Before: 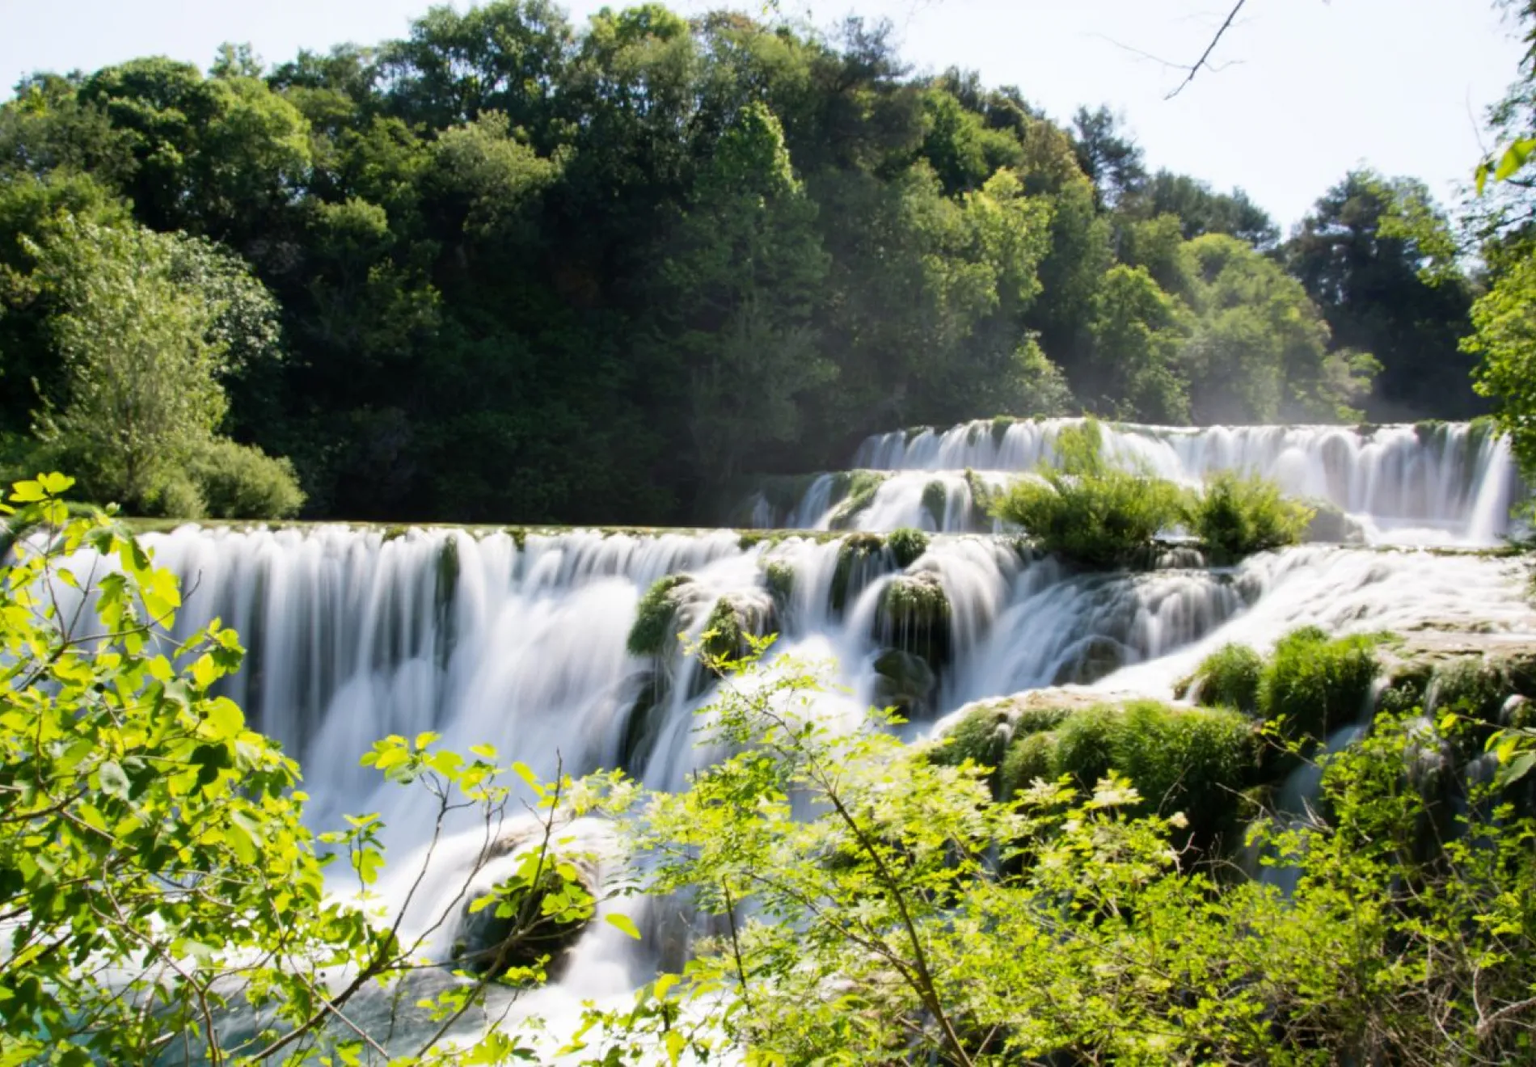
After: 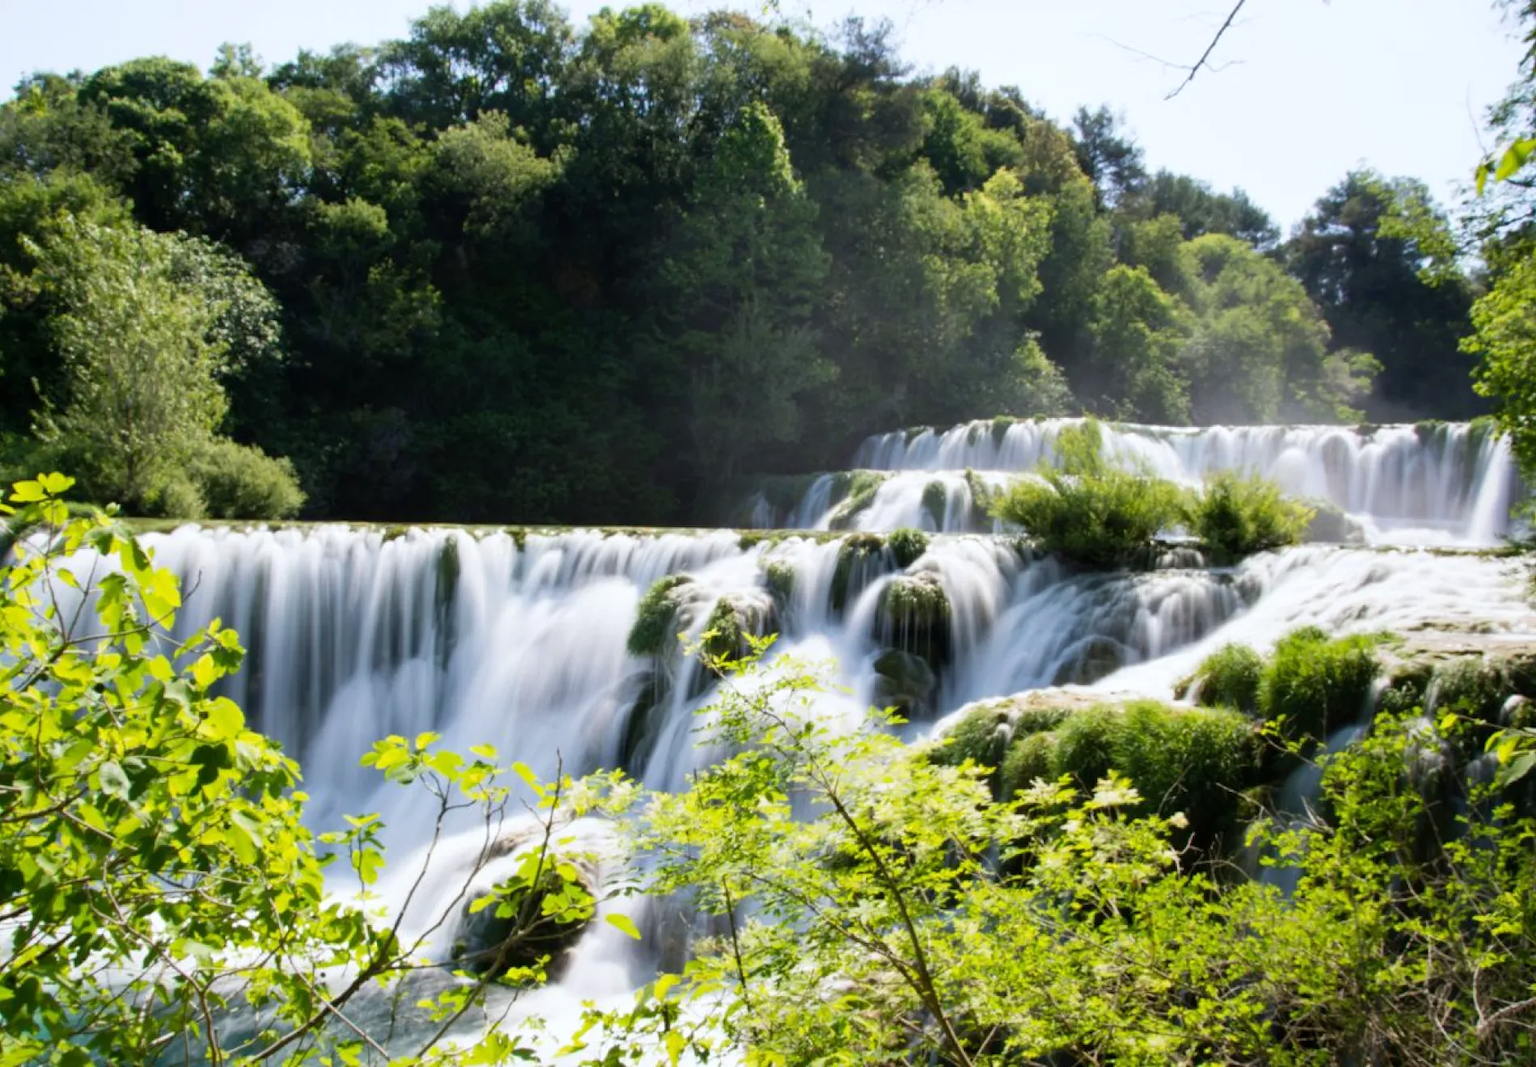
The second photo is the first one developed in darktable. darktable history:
tone equalizer: on, module defaults
white balance: red 0.982, blue 1.018
